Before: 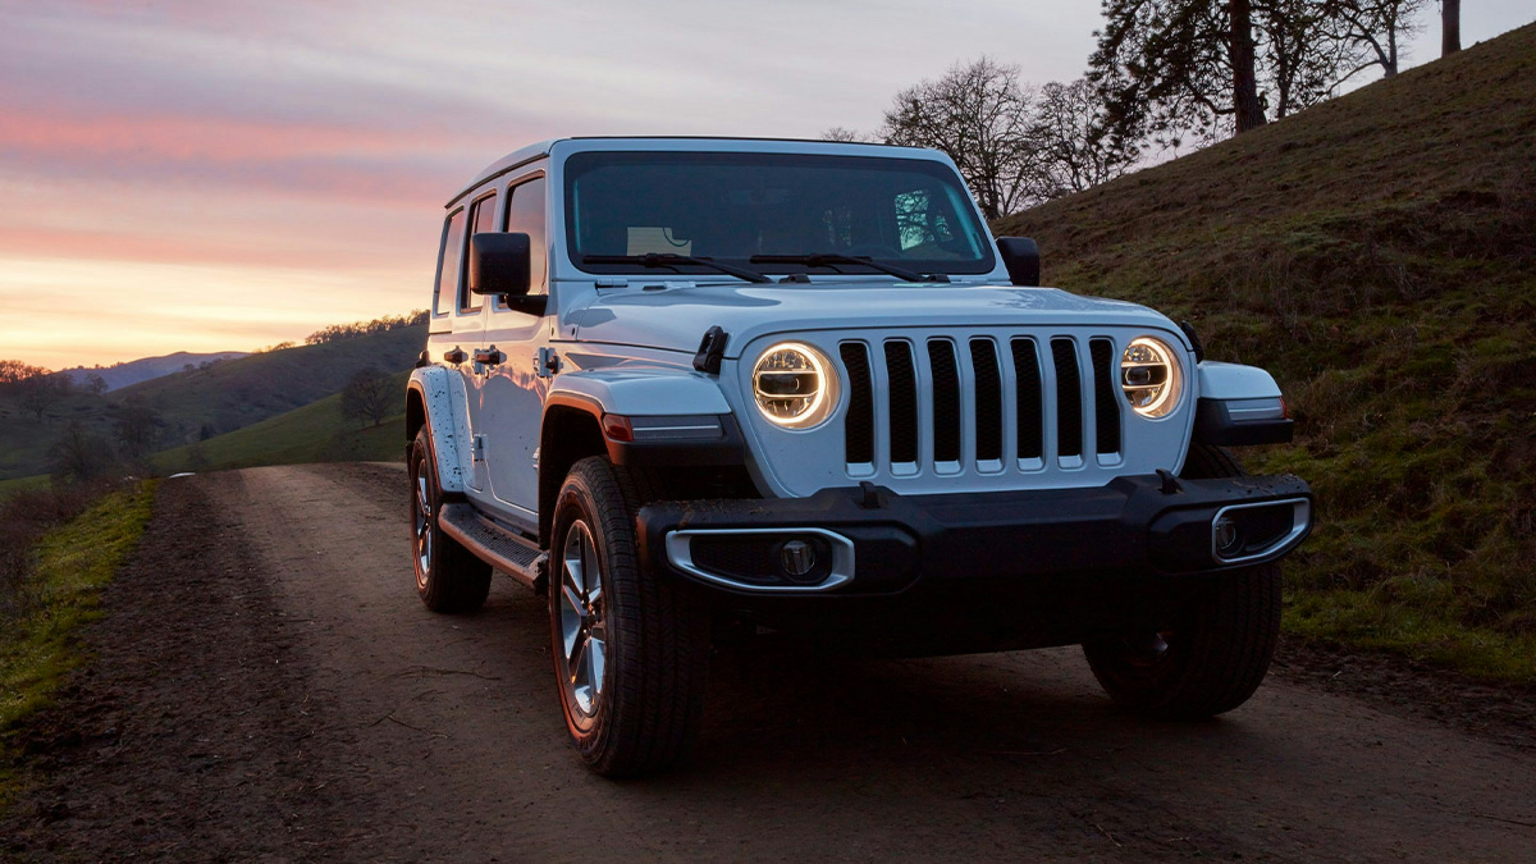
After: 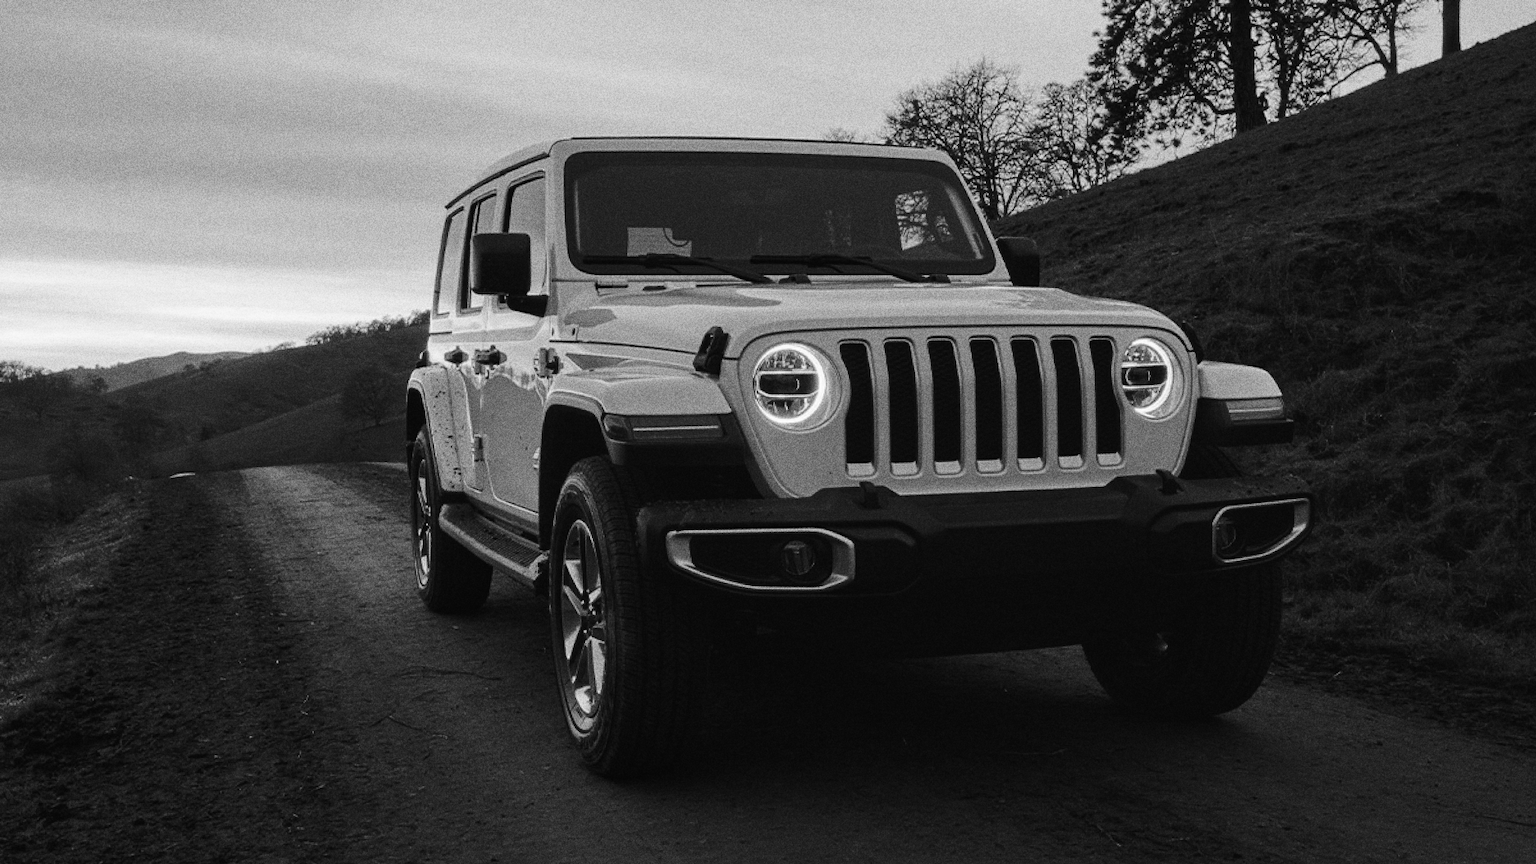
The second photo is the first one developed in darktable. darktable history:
local contrast: highlights 100%, shadows 100%, detail 120%, midtone range 0.2
grain: coarseness 10.62 ISO, strength 55.56%
monochrome: a 32, b 64, size 2.3, highlights 1
tone curve: curves: ch0 [(0, 0.032) (0.094, 0.08) (0.265, 0.208) (0.41, 0.417) (0.485, 0.524) (0.638, 0.673) (0.845, 0.828) (0.994, 0.964)]; ch1 [(0, 0) (0.161, 0.092) (0.37, 0.302) (0.437, 0.456) (0.469, 0.482) (0.498, 0.504) (0.576, 0.583) (0.644, 0.638) (0.725, 0.765) (1, 1)]; ch2 [(0, 0) (0.352, 0.403) (0.45, 0.469) (0.502, 0.504) (0.54, 0.521) (0.589, 0.576) (1, 1)], color space Lab, independent channels, preserve colors none
